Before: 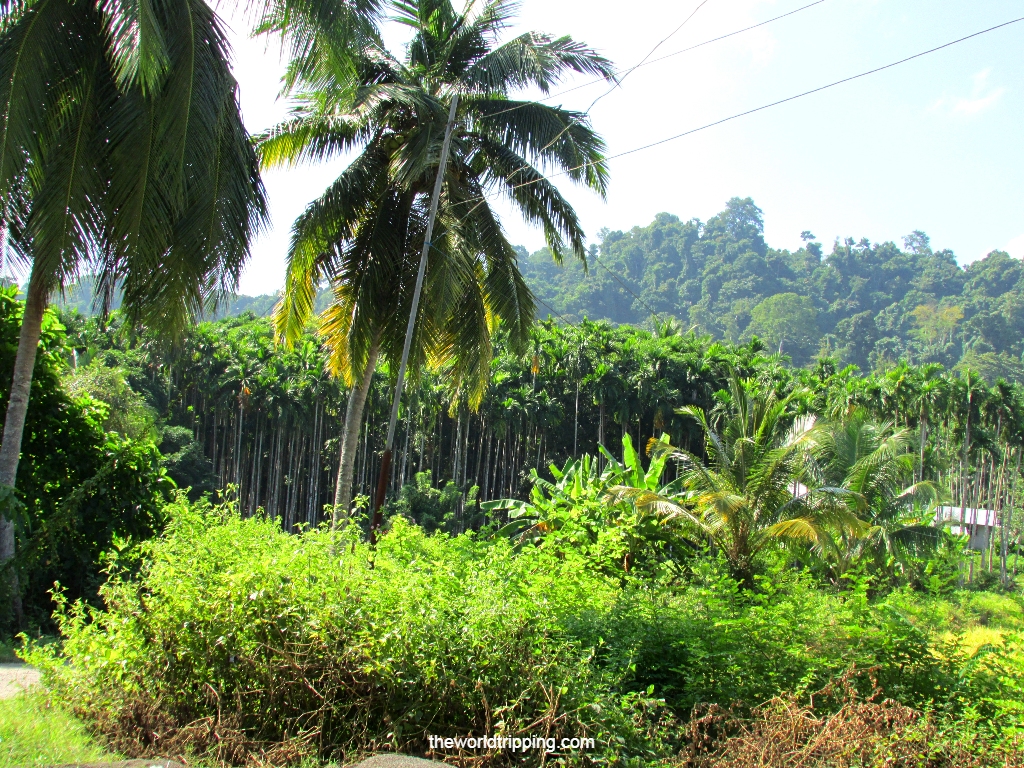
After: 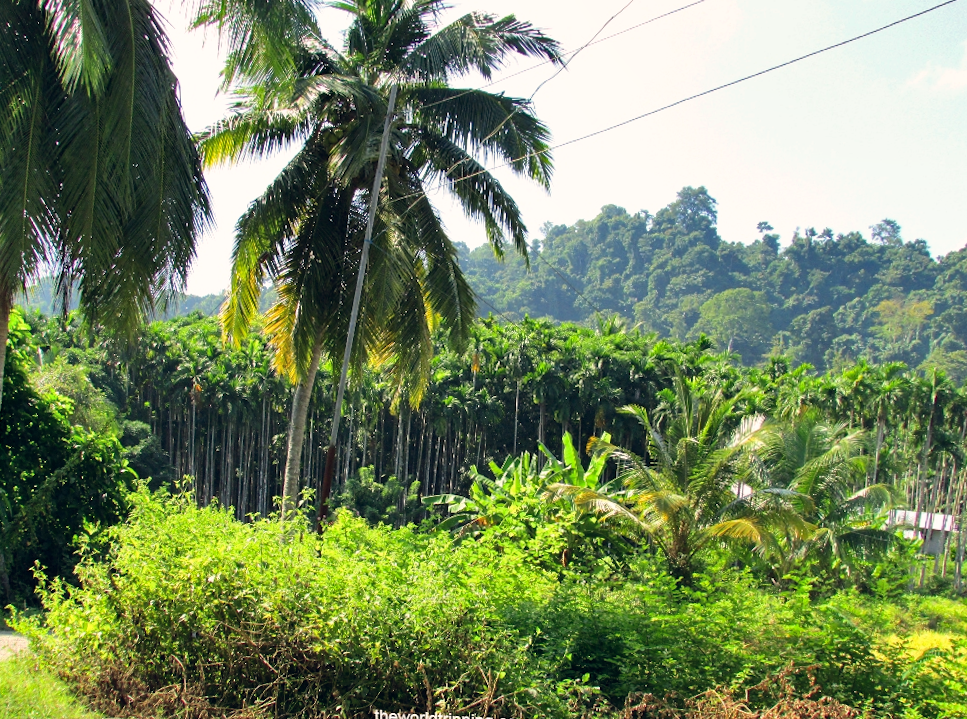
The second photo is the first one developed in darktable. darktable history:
haze removal: compatibility mode true, adaptive false
color balance rgb: shadows lift › hue 87.51°, highlights gain › chroma 1.62%, highlights gain › hue 55.1°, global offset › chroma 0.06%, global offset › hue 253.66°, linear chroma grading › global chroma 0.5%
rotate and perspective: rotation 0.062°, lens shift (vertical) 0.115, lens shift (horizontal) -0.133, crop left 0.047, crop right 0.94, crop top 0.061, crop bottom 0.94
shadows and highlights: shadows 53, soften with gaussian
